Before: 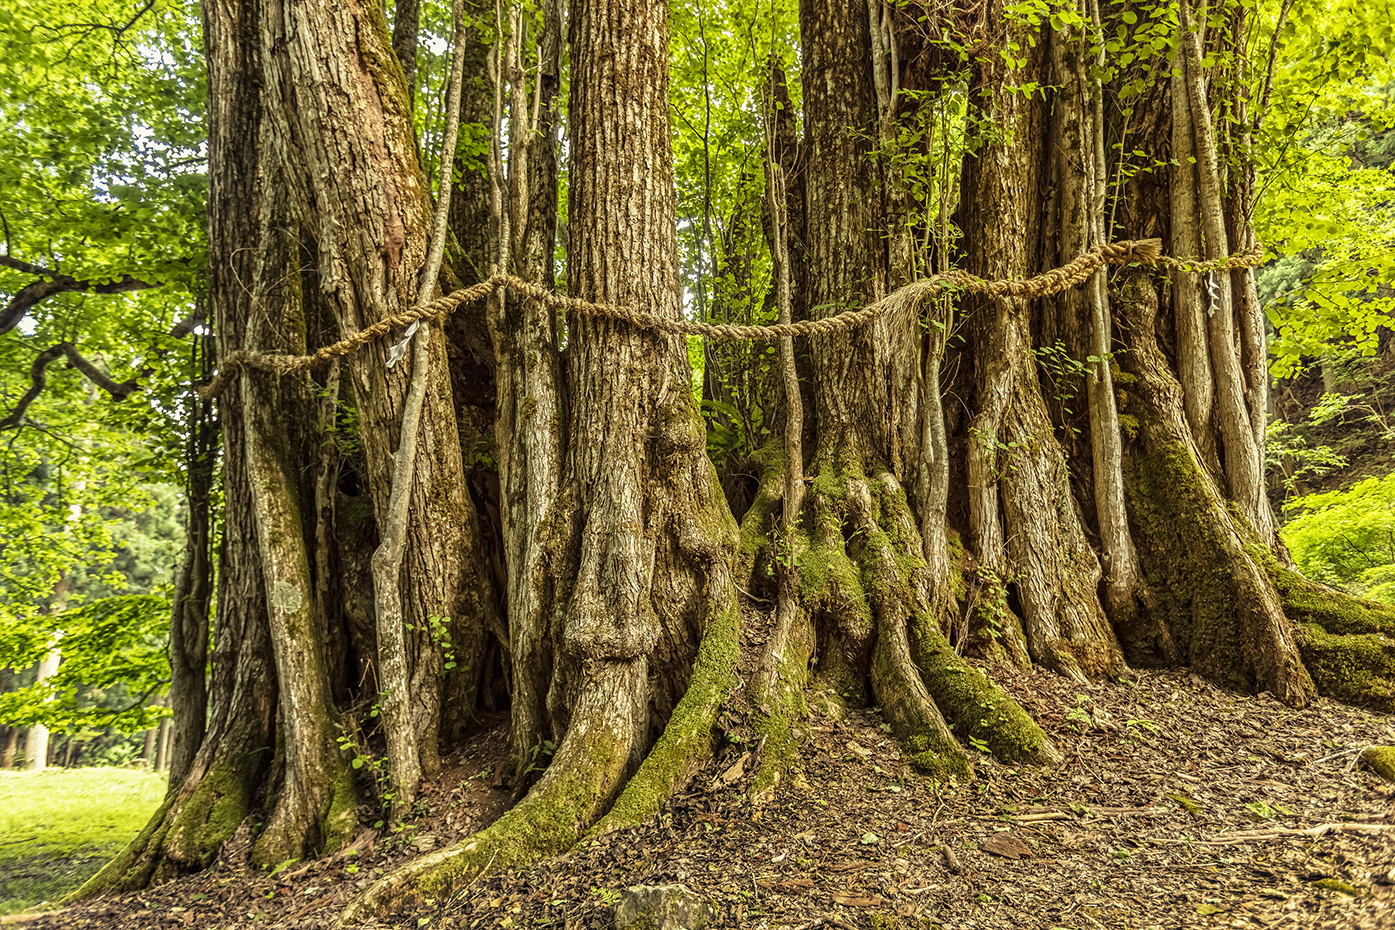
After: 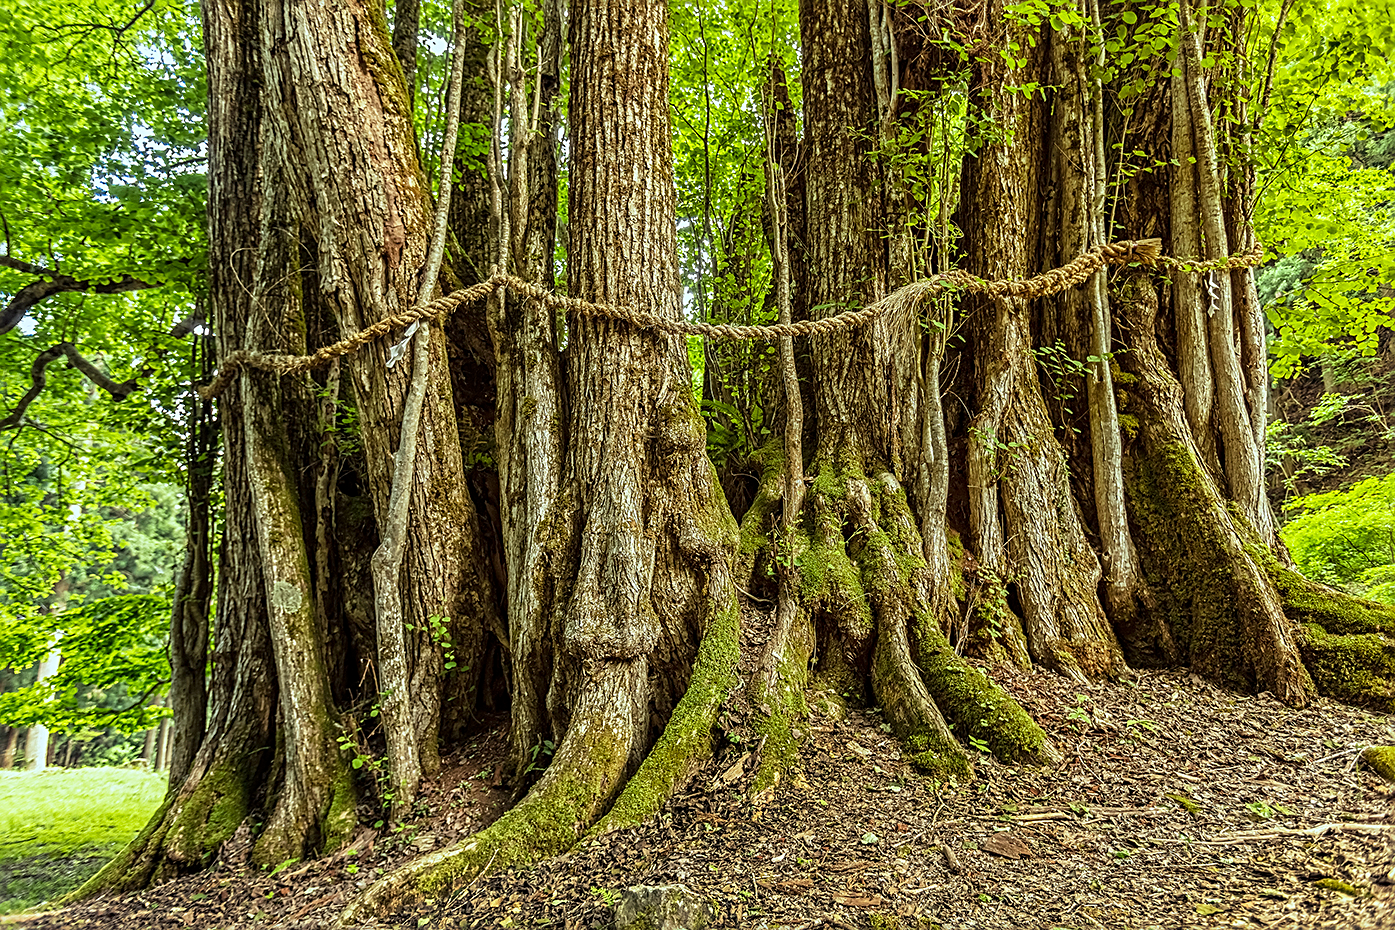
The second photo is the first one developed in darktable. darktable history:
white balance: red 0.924, blue 1.095
sharpen: on, module defaults
